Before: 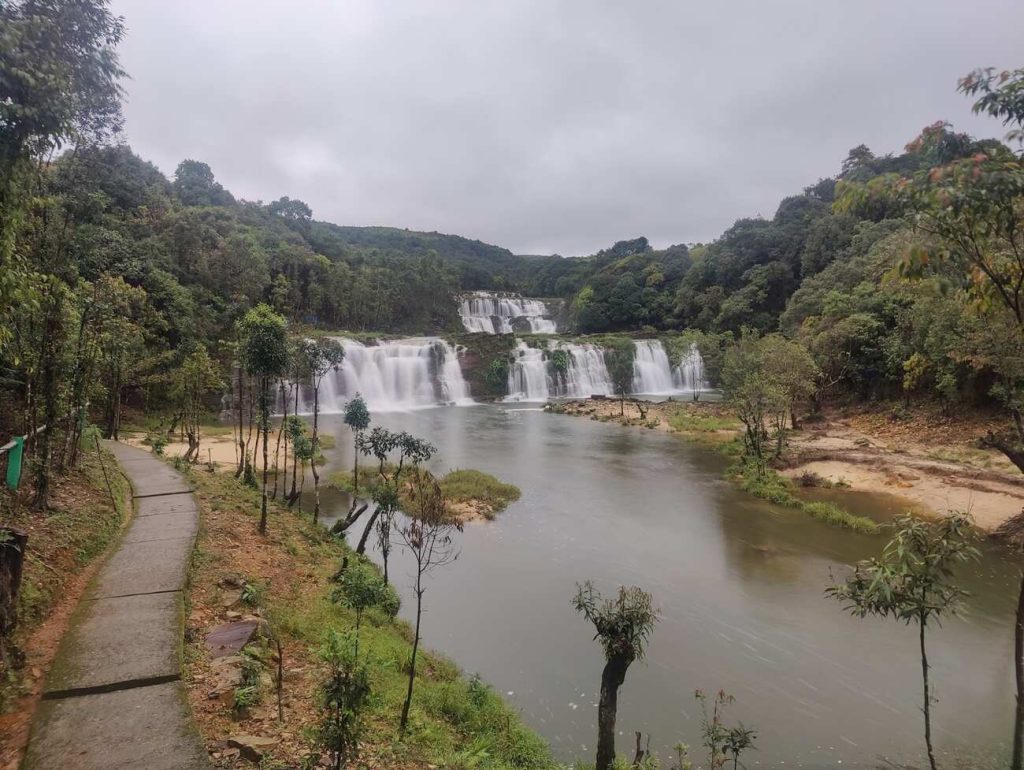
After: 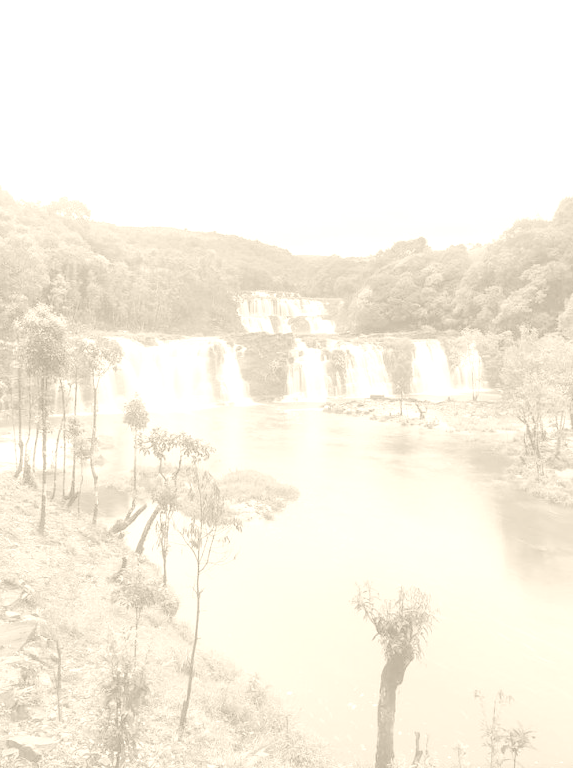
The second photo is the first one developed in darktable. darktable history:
contrast brightness saturation: brightness 0.15
colorize: hue 36°, saturation 71%, lightness 80.79%
crop: left 21.674%, right 22.086%
white balance: emerald 1
